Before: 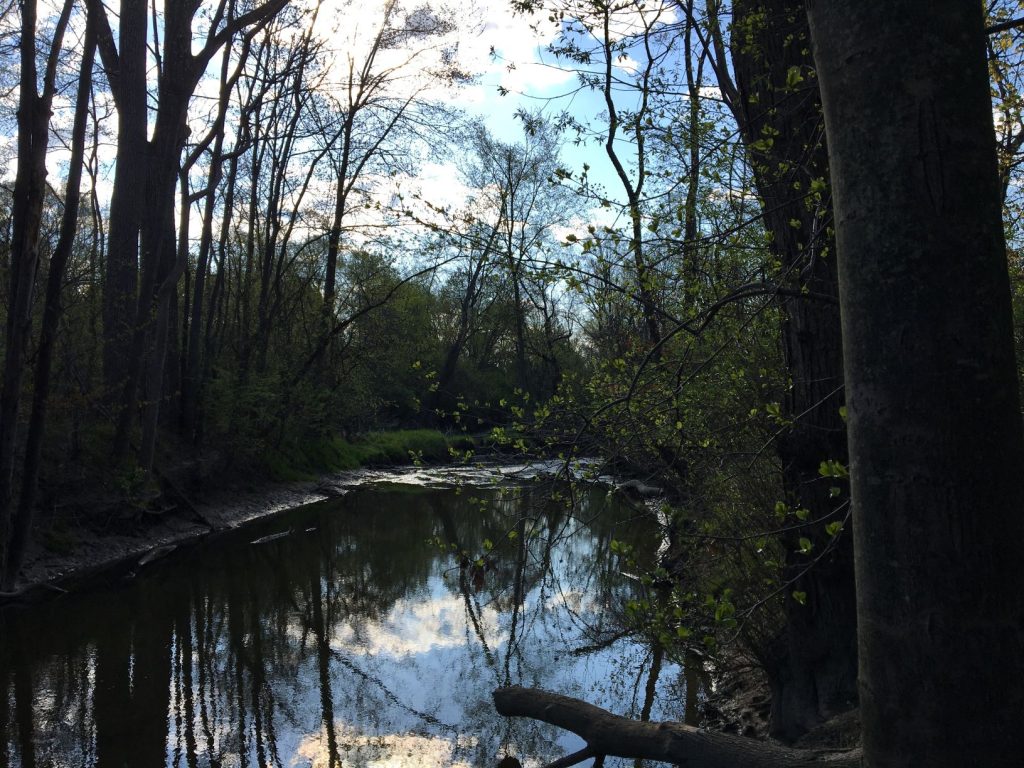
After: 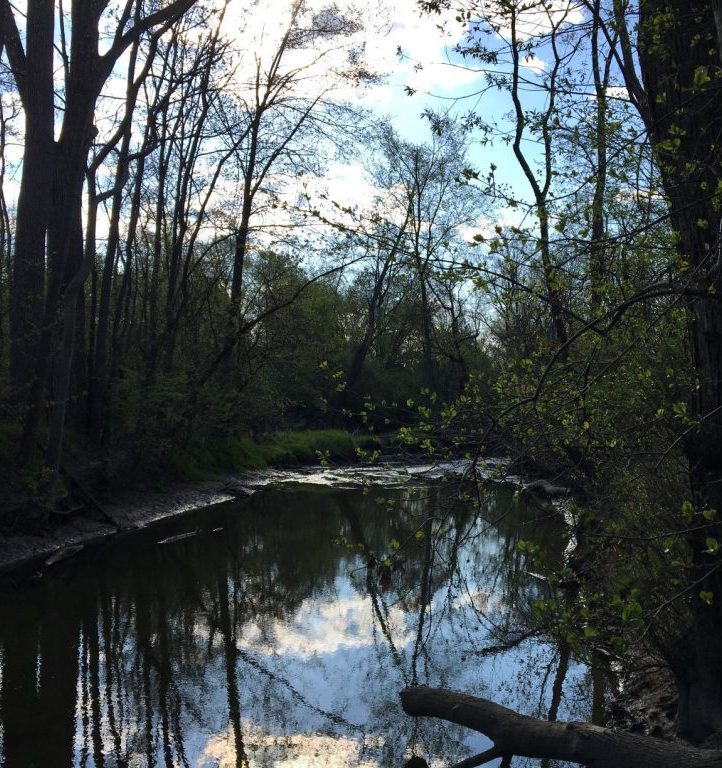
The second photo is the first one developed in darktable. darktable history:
crop and rotate: left 9.083%, right 20.386%
